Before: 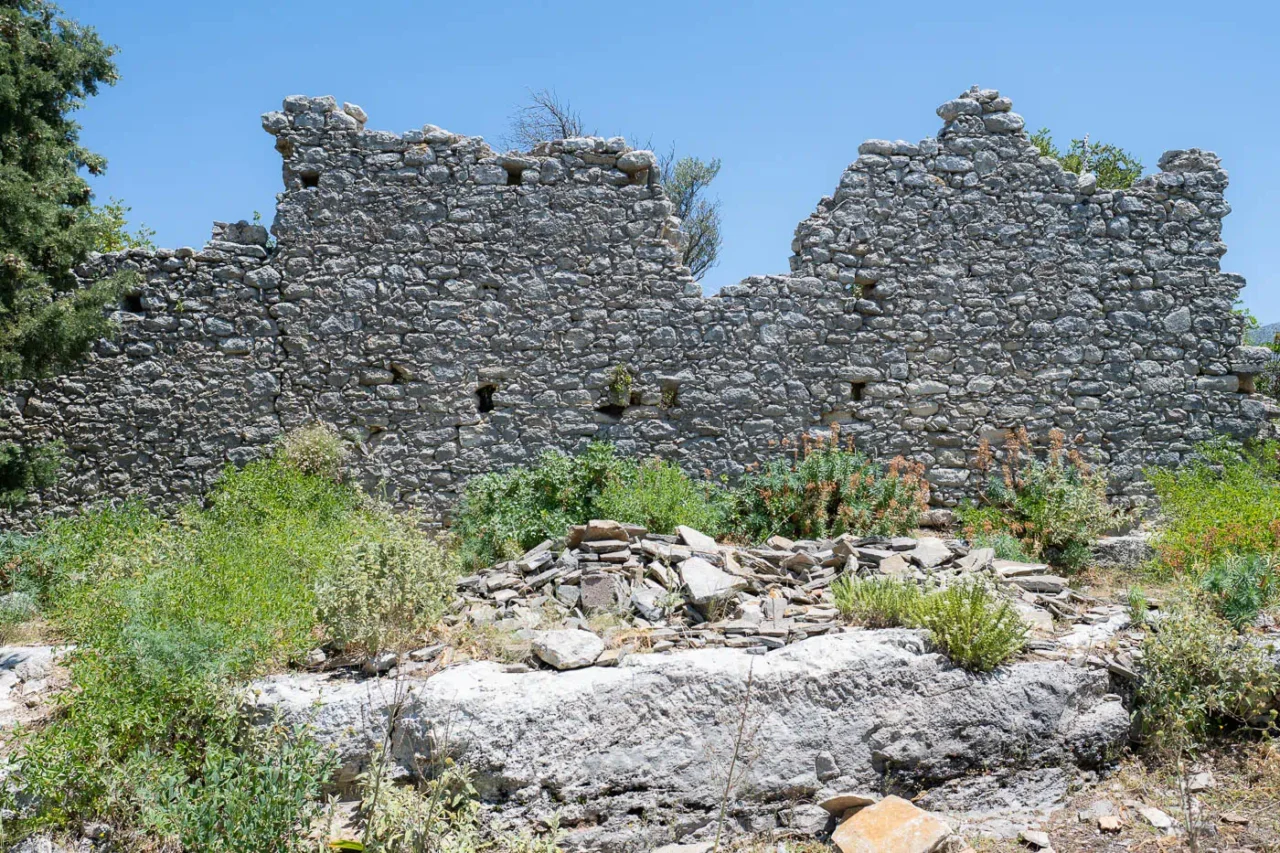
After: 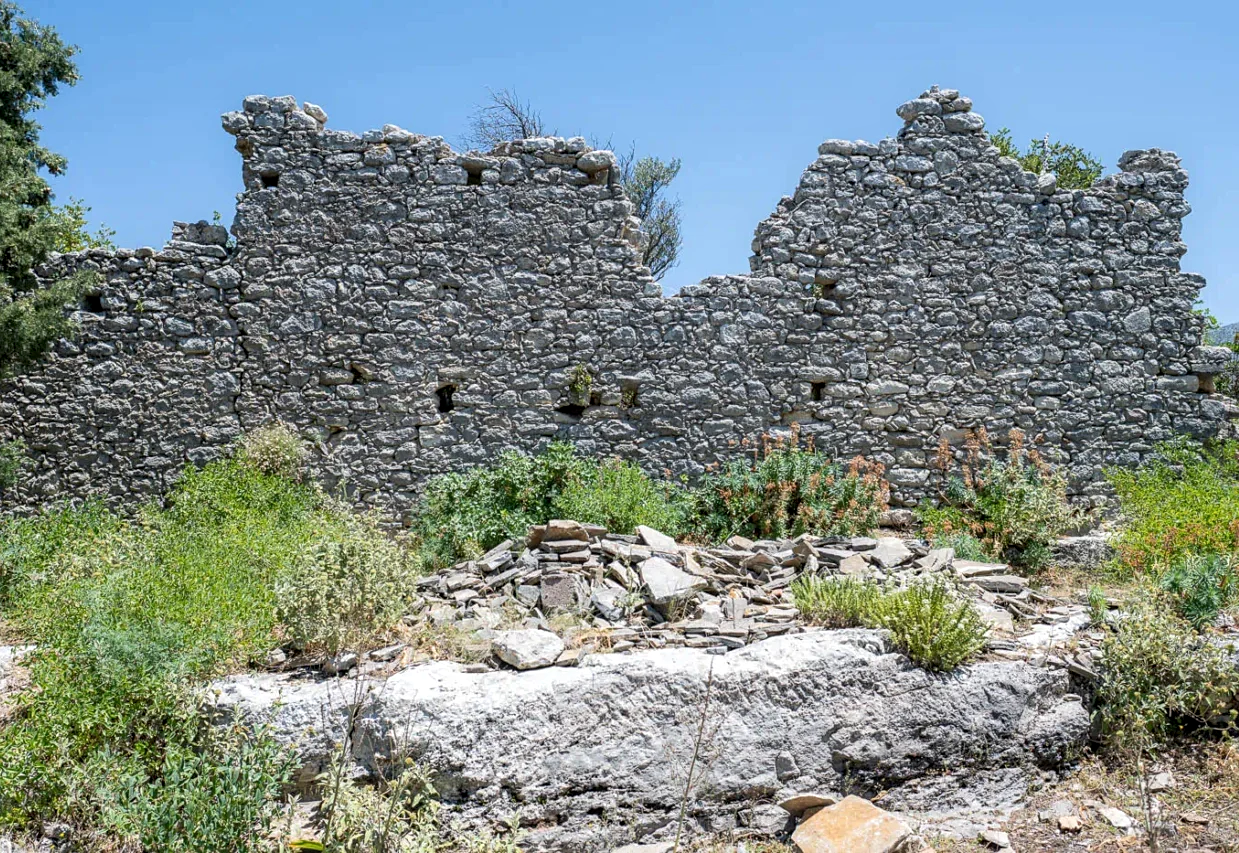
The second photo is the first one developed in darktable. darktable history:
local contrast: on, module defaults
crop and rotate: left 3.183%
sharpen: amount 0.213
